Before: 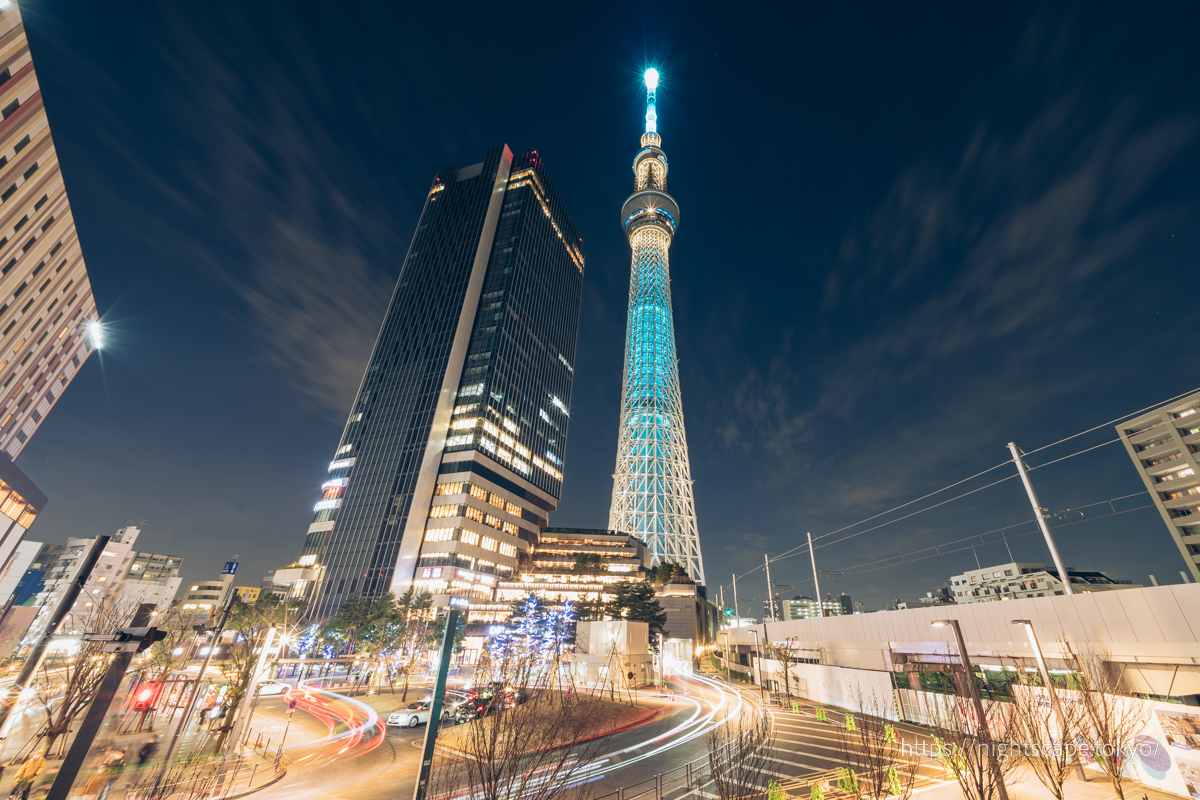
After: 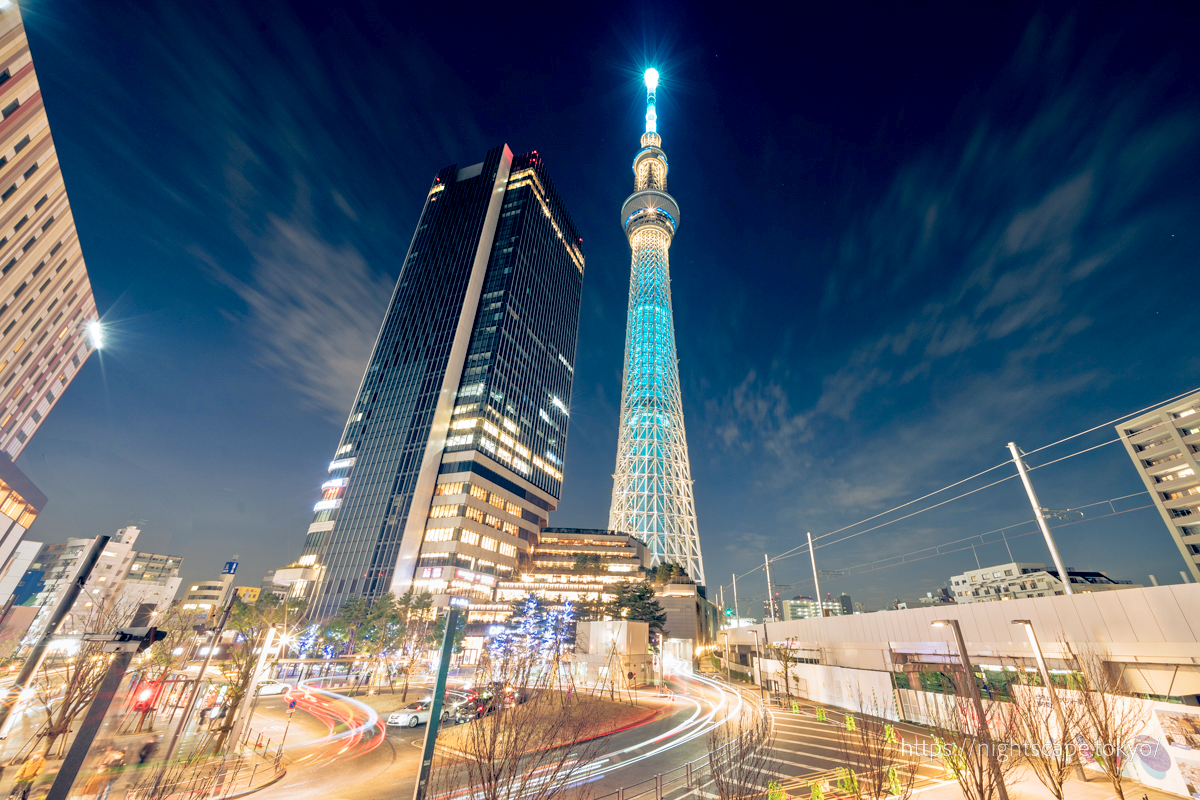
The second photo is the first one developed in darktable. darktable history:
tone equalizer: -7 EV 0.15 EV, -6 EV 0.6 EV, -5 EV 1.15 EV, -4 EV 1.33 EV, -3 EV 1.15 EV, -2 EV 0.6 EV, -1 EV 0.15 EV, mask exposure compensation -0.5 EV
exposure: black level correction 0.012, compensate highlight preservation false
